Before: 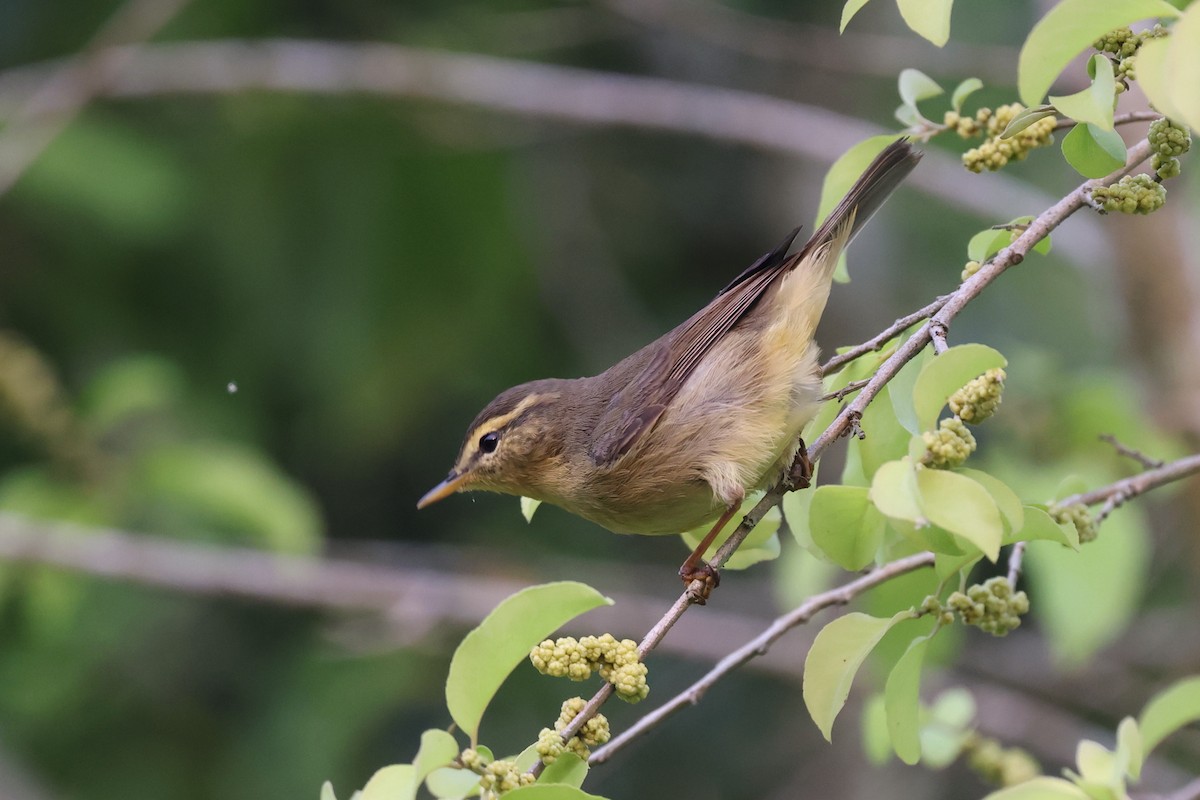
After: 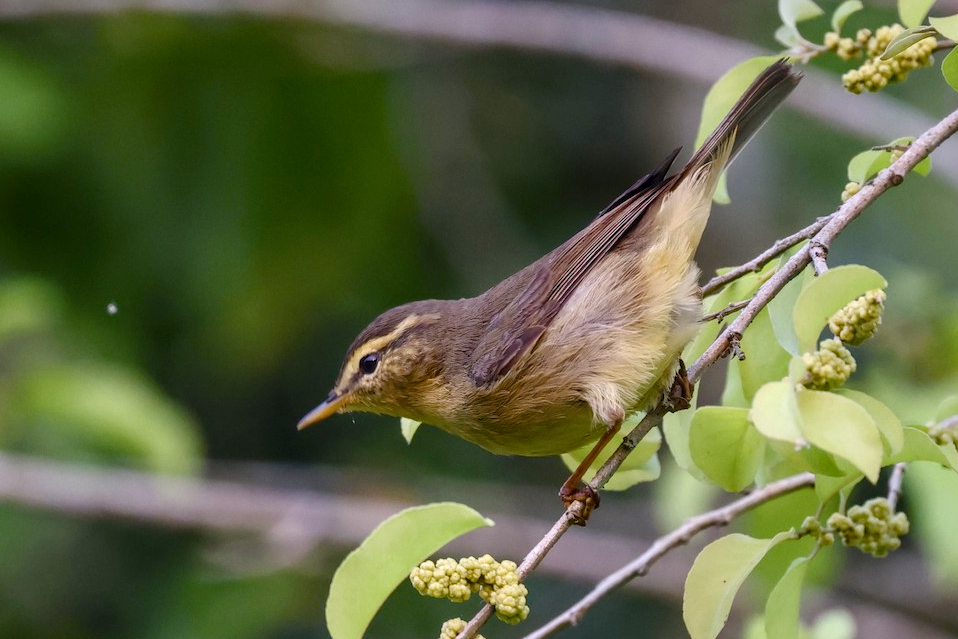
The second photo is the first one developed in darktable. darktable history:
color balance rgb: linear chroma grading › global chroma 18.9%, perceptual saturation grading › global saturation 20%, perceptual saturation grading › highlights -25%, perceptual saturation grading › shadows 50%, global vibrance 18.93%
crop and rotate: left 10.071%, top 10.071%, right 10.02%, bottom 10.02%
contrast brightness saturation: contrast 0.06, brightness -0.01, saturation -0.23
local contrast: detail 130%
